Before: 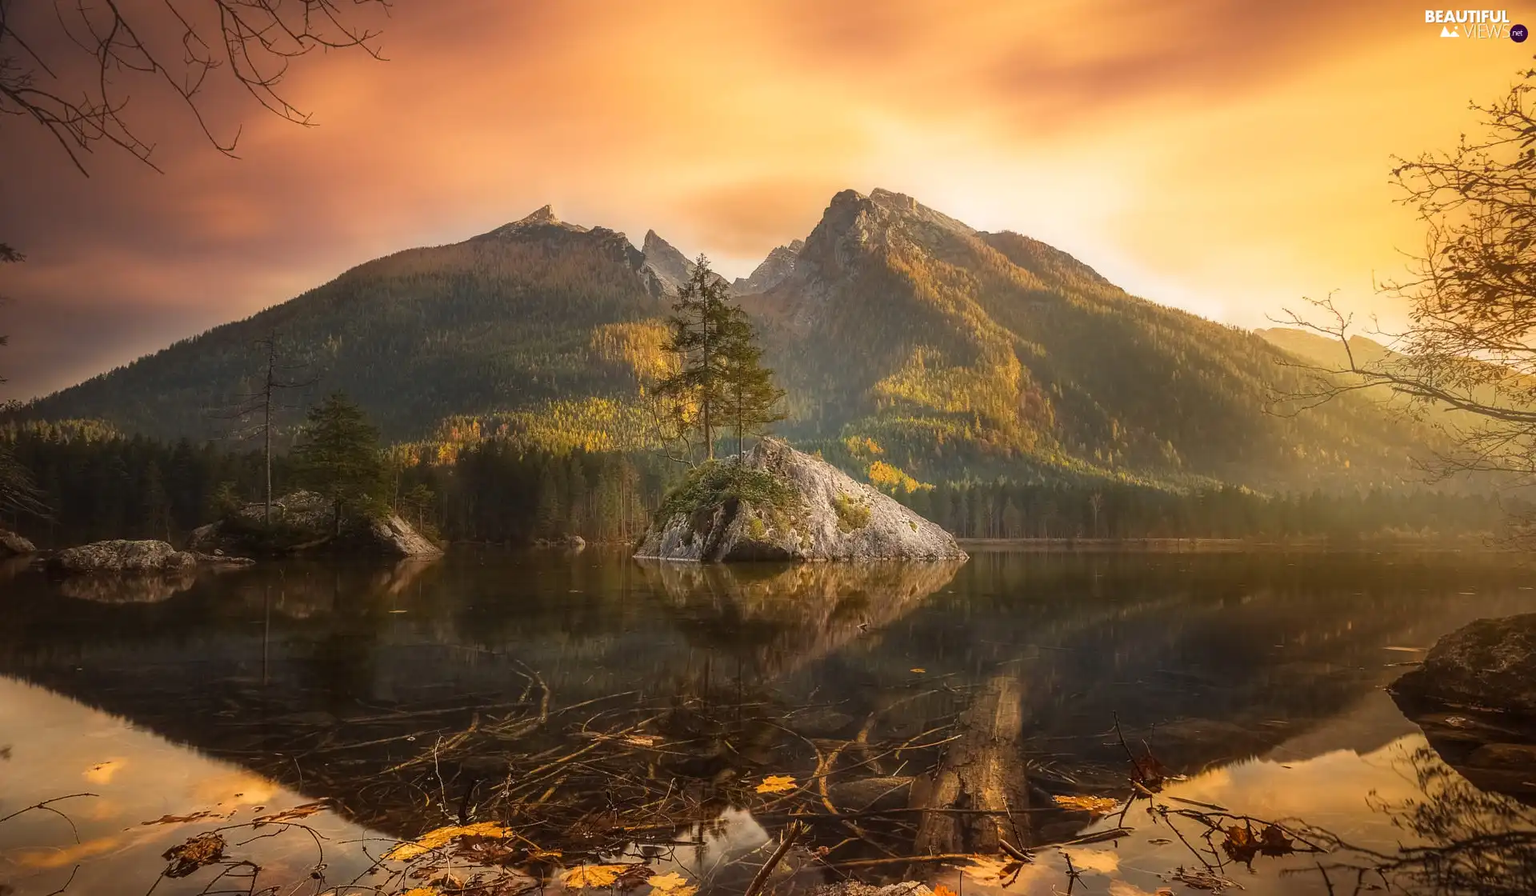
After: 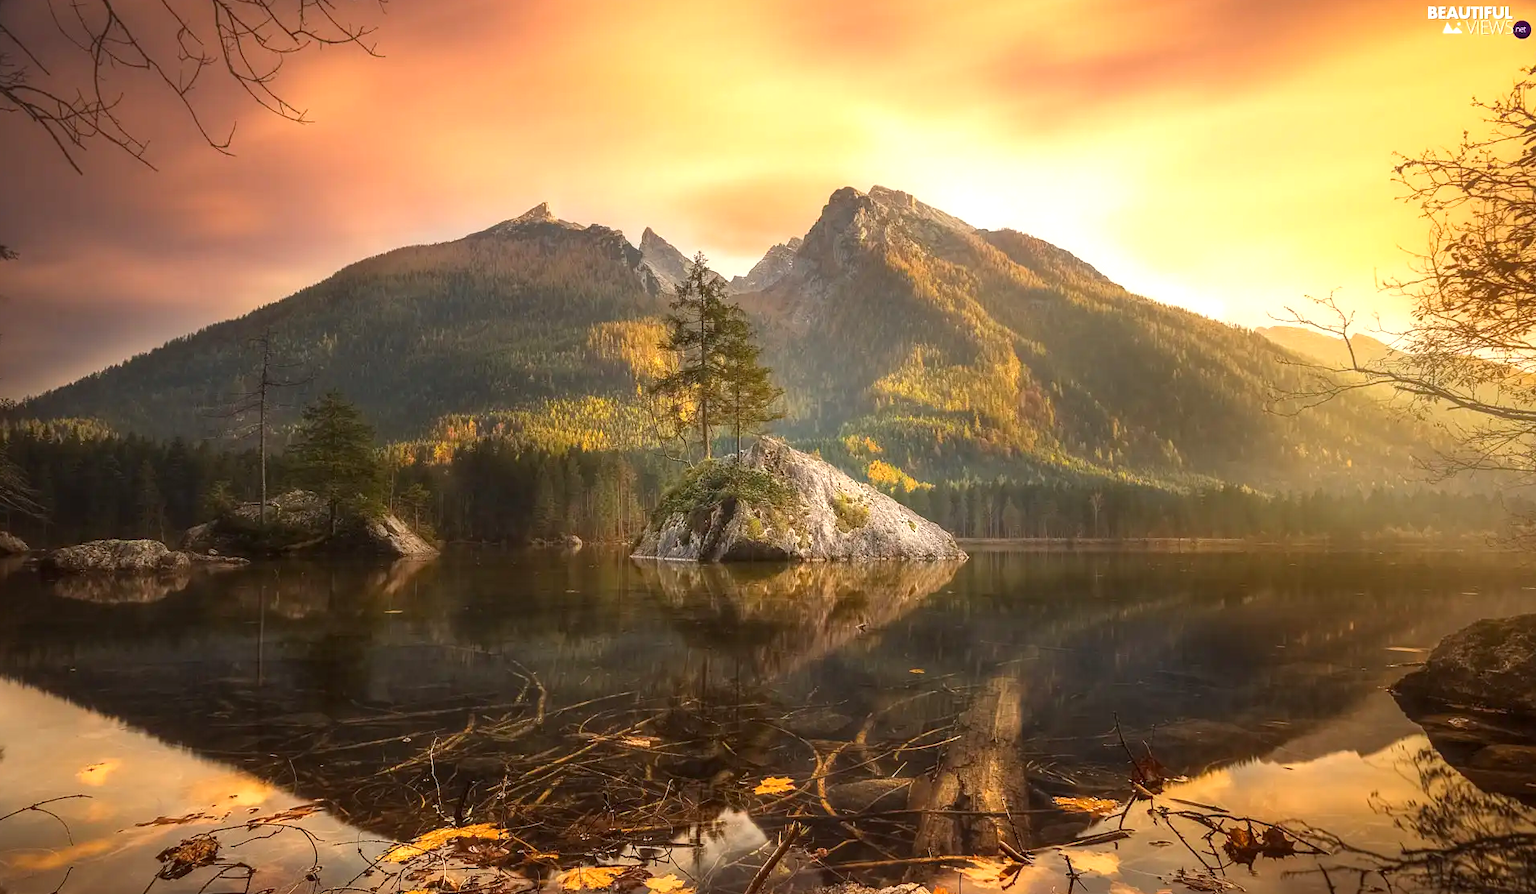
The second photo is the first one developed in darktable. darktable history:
crop: left 0.495%, top 0.495%, right 0.132%, bottom 0.352%
exposure: black level correction 0.001, exposure 0.498 EV, compensate highlight preservation false
